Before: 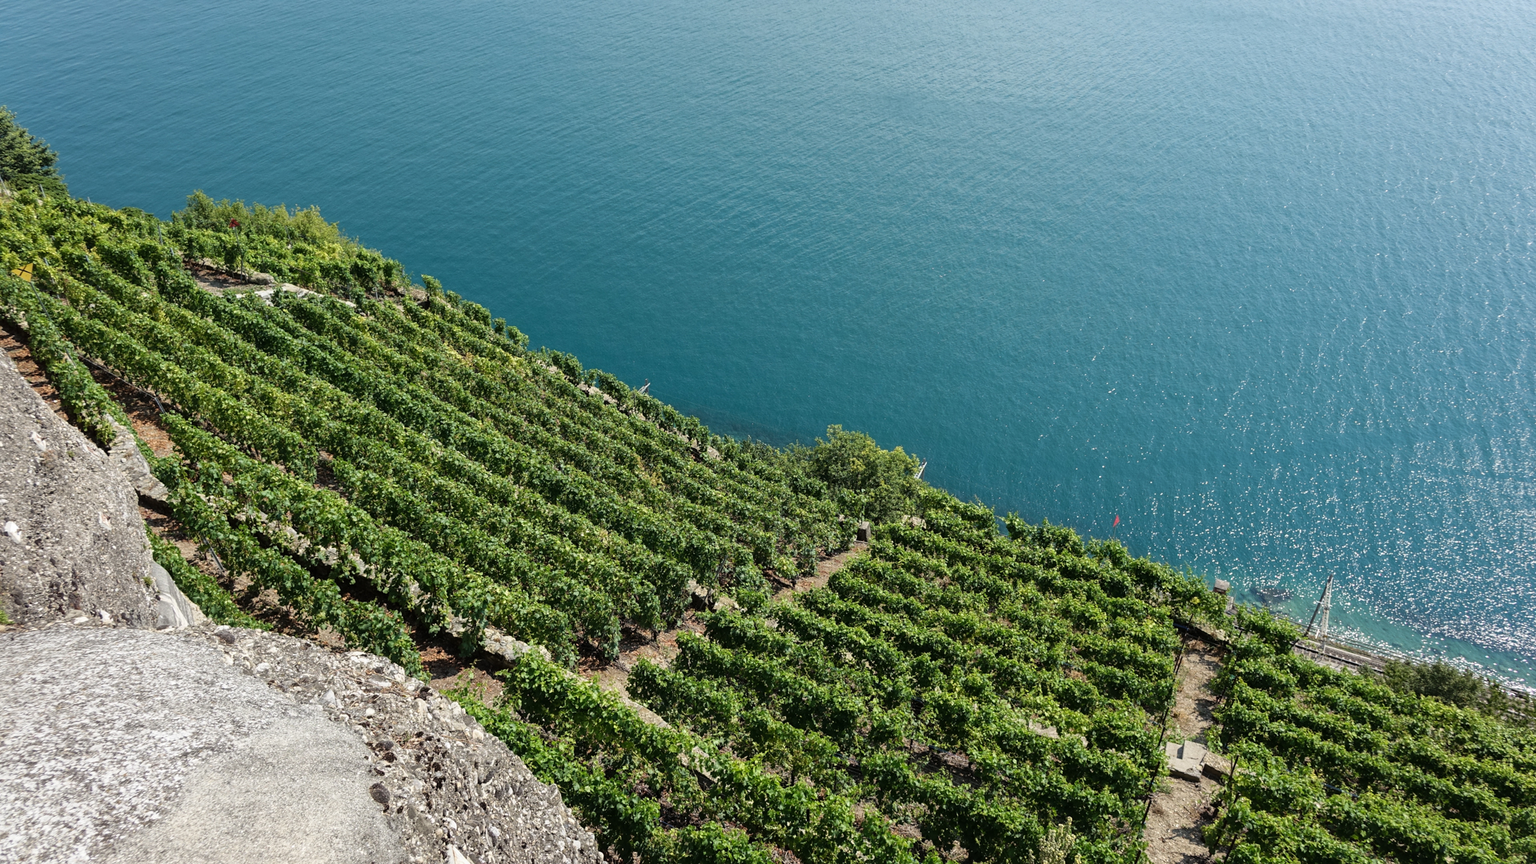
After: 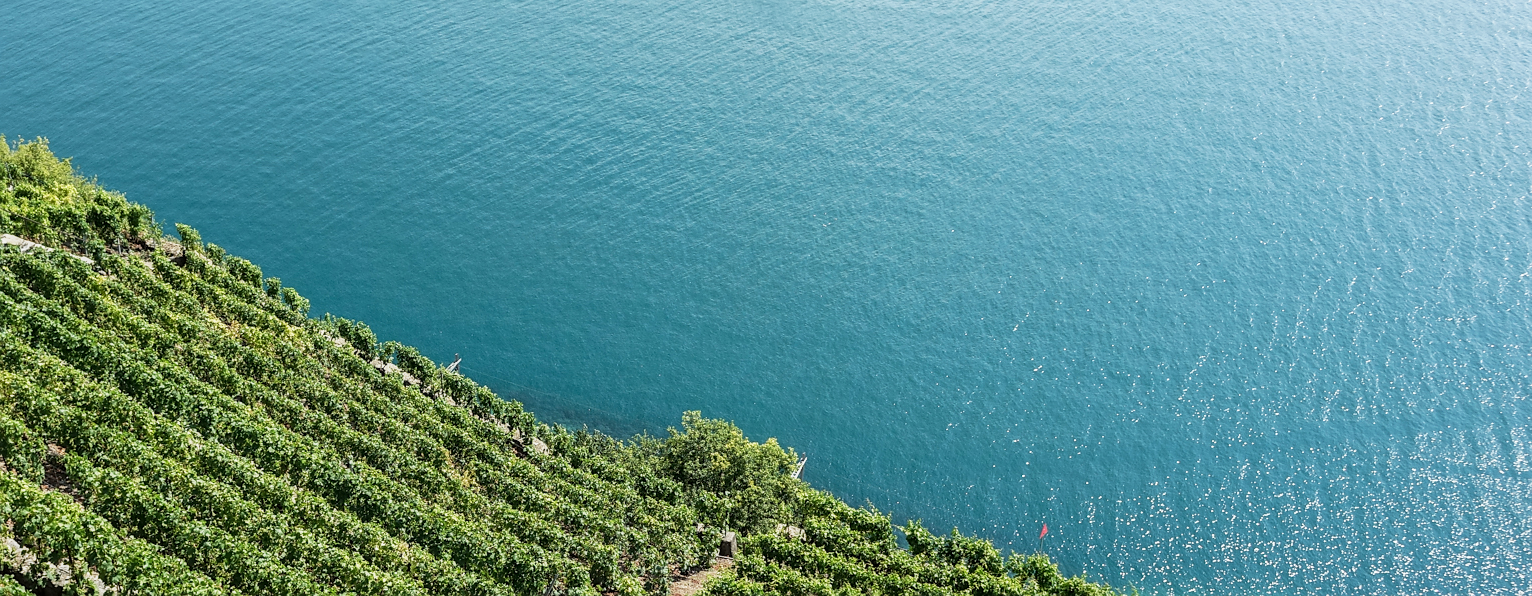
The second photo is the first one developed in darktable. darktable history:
crop: left 18.307%, top 11.128%, right 1.833%, bottom 33.641%
local contrast: on, module defaults
sharpen: radius 1.019, threshold 0.972
base curve: curves: ch0 [(0, 0) (0.088, 0.125) (0.176, 0.251) (0.354, 0.501) (0.613, 0.749) (1, 0.877)], preserve colors none
